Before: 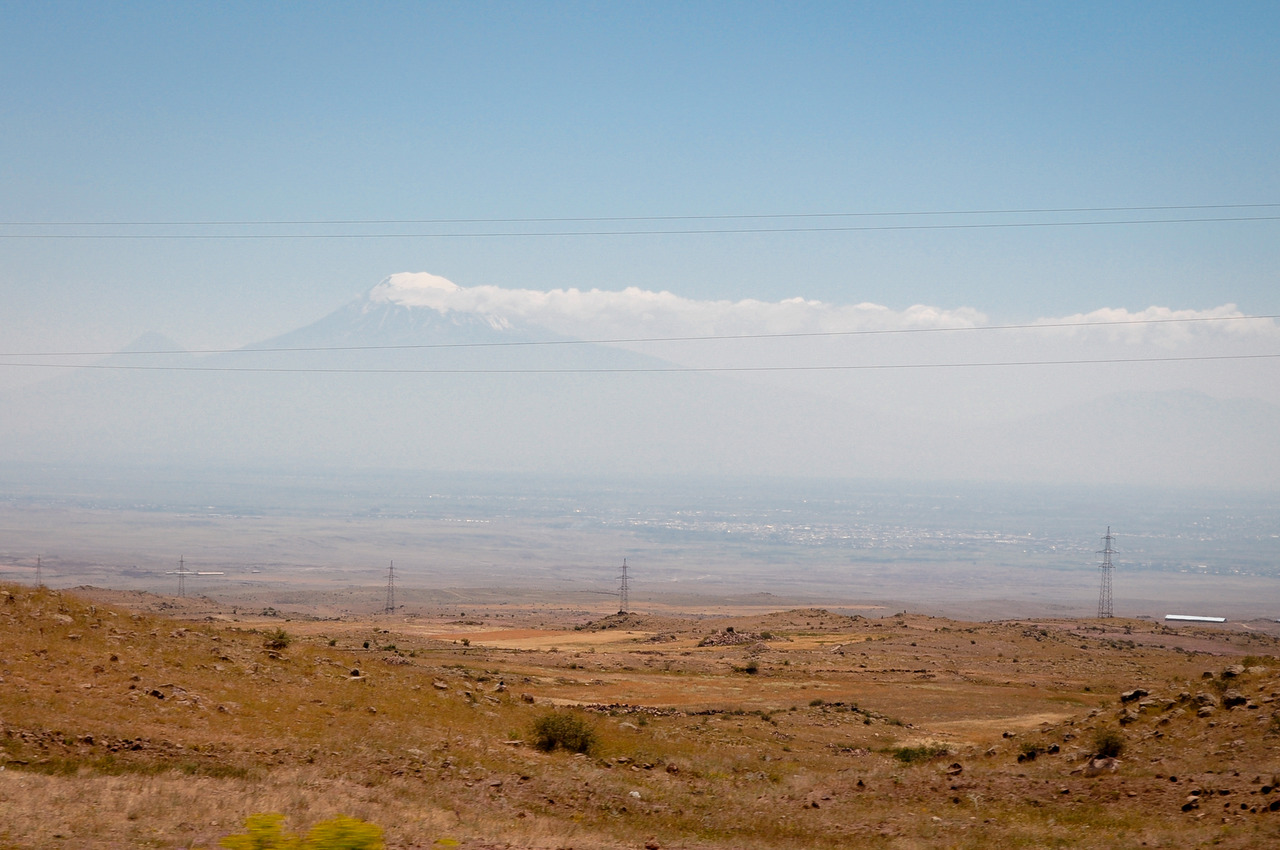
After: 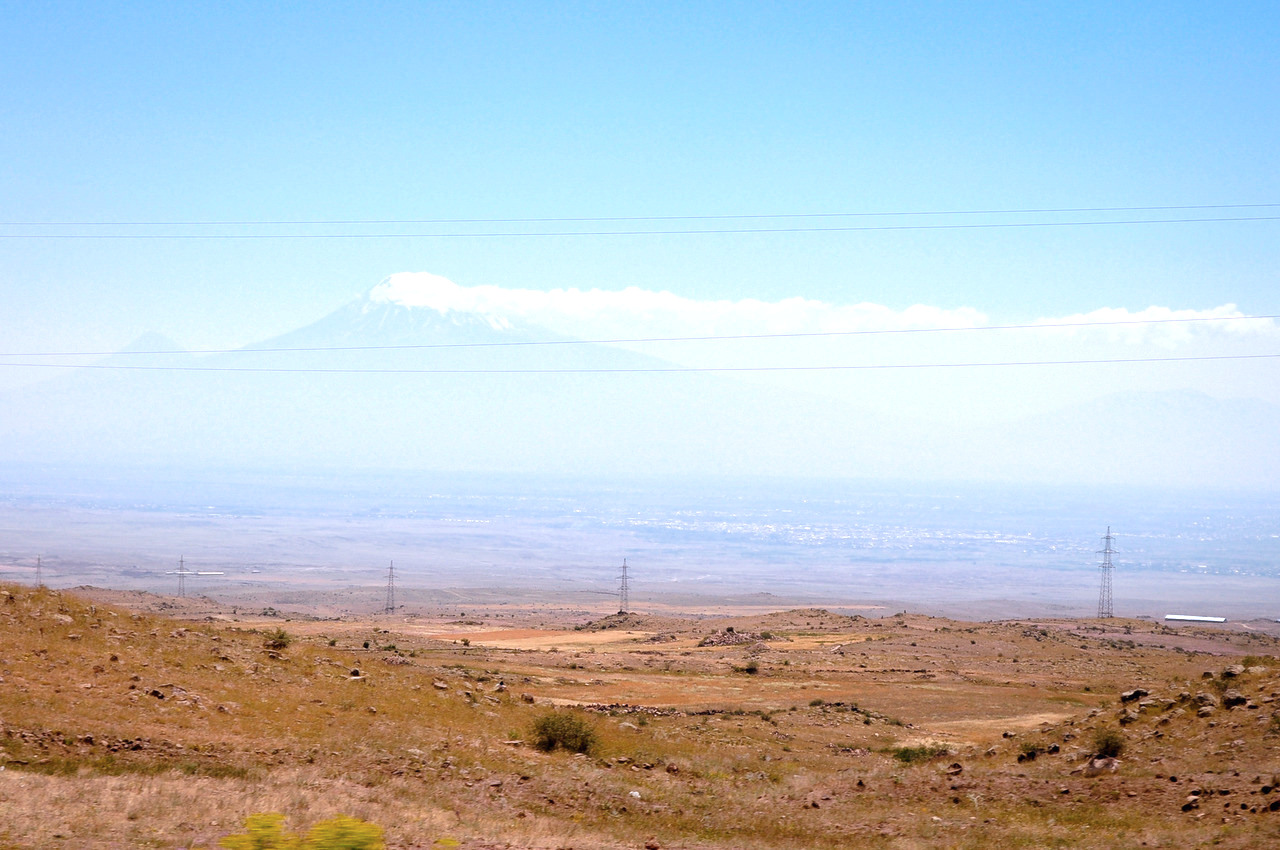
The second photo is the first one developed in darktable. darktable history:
exposure: black level correction 0, exposure 0.7 EV, compensate exposure bias true, compensate highlight preservation false
color calibration: illuminant as shot in camera, x 0.37, y 0.382, temperature 4313.32 K
